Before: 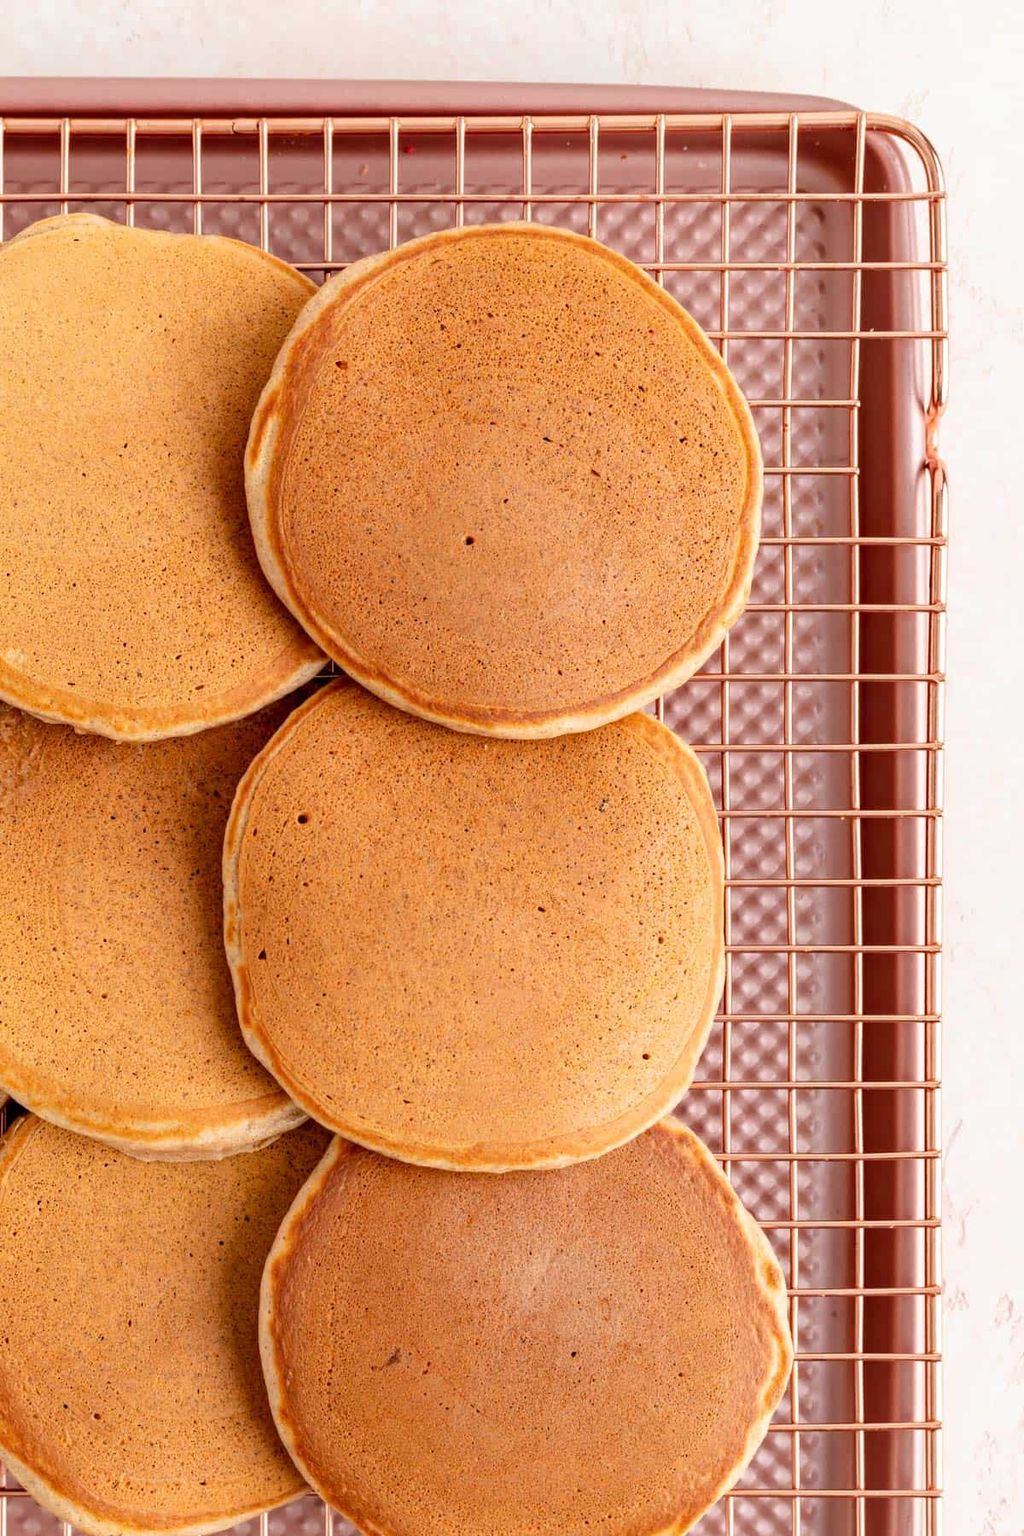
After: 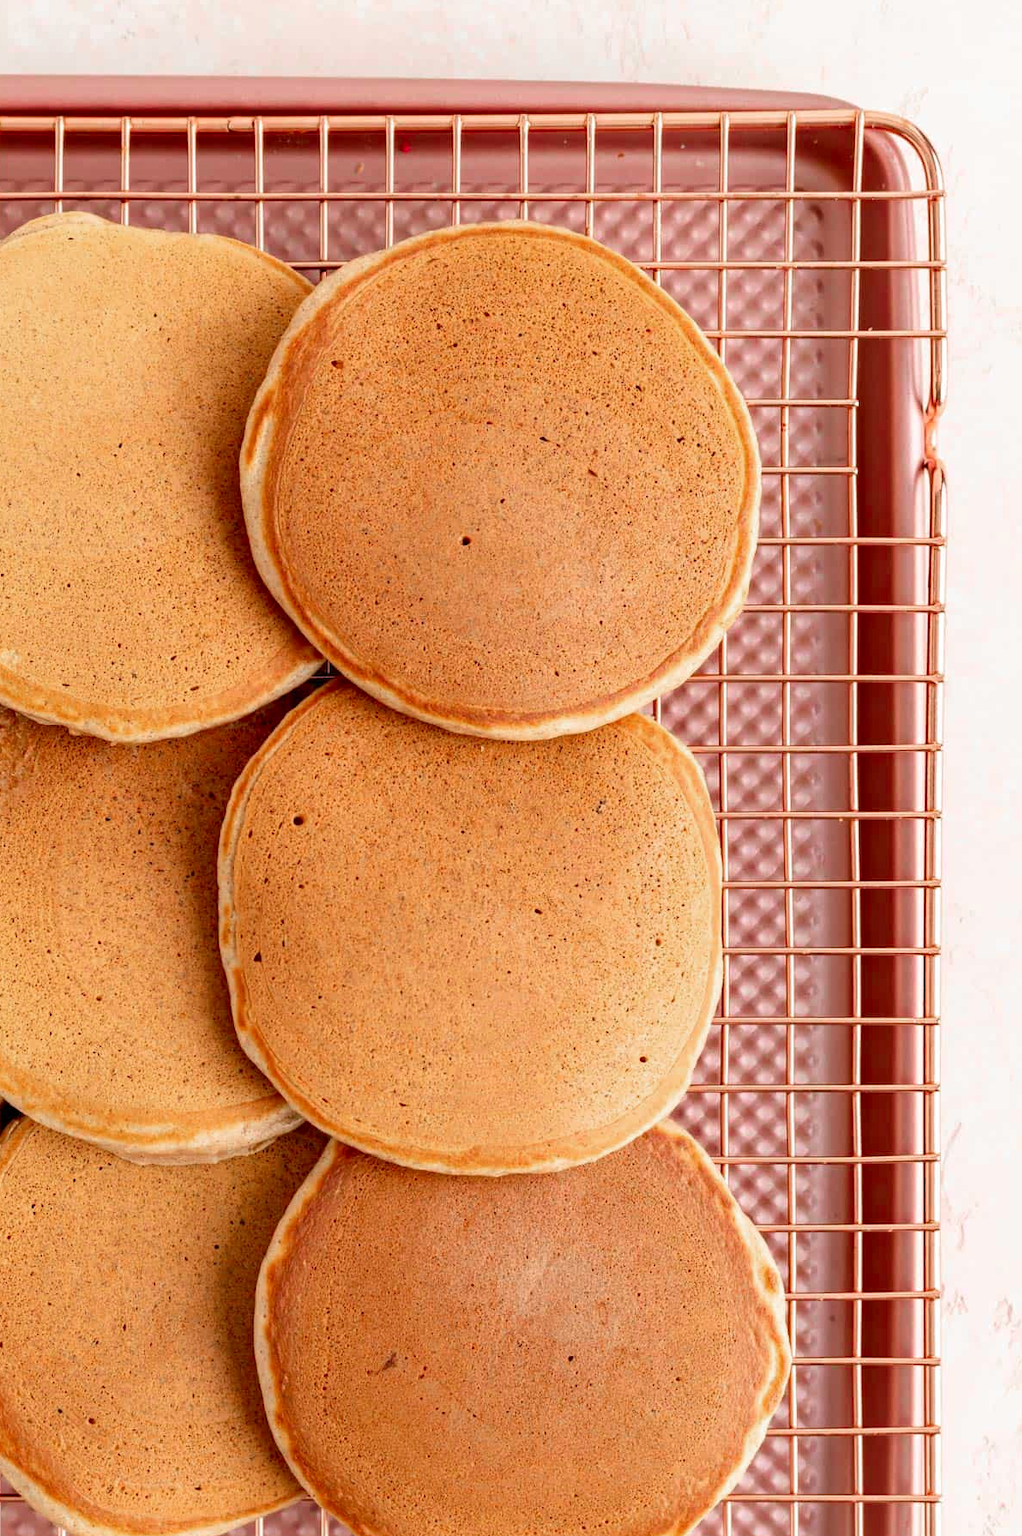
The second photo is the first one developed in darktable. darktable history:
crop and rotate: left 0.614%, top 0.179%, bottom 0.309%
color zones: curves: ch1 [(0, 0.638) (0.193, 0.442) (0.286, 0.15) (0.429, 0.14) (0.571, 0.142) (0.714, 0.154) (0.857, 0.175) (1, 0.638)]
